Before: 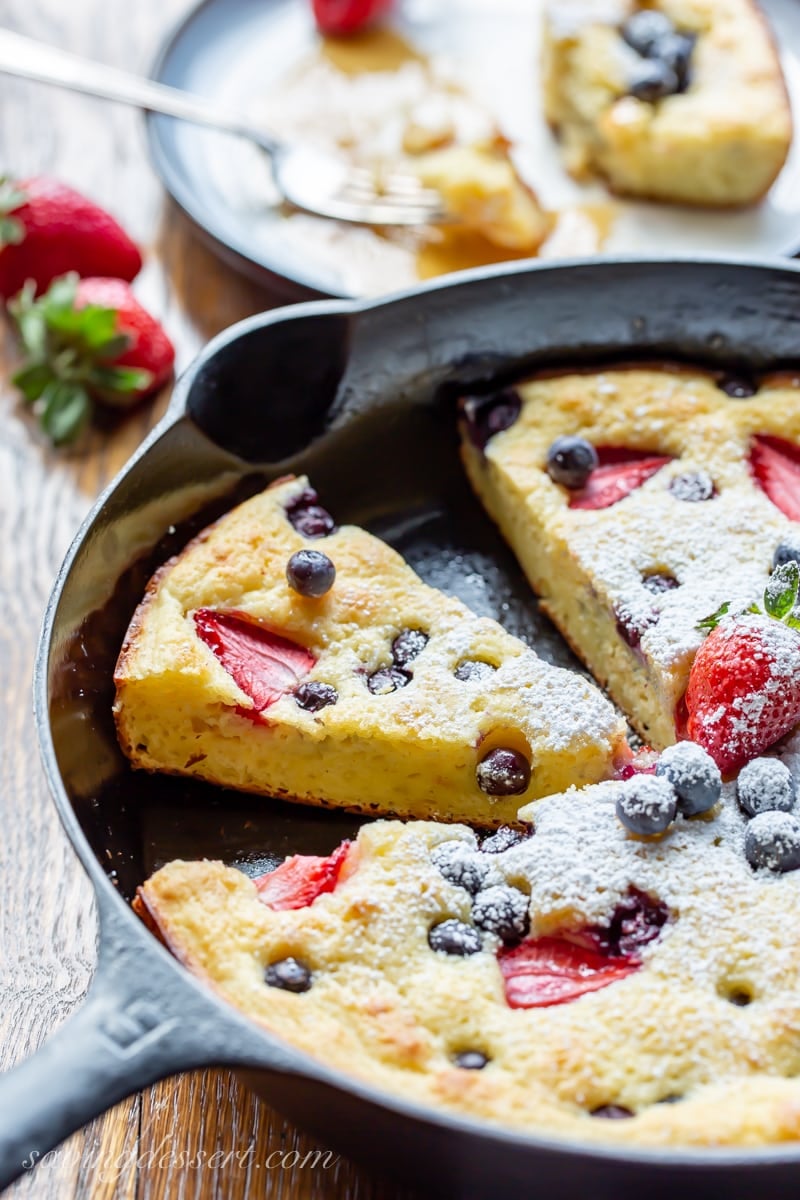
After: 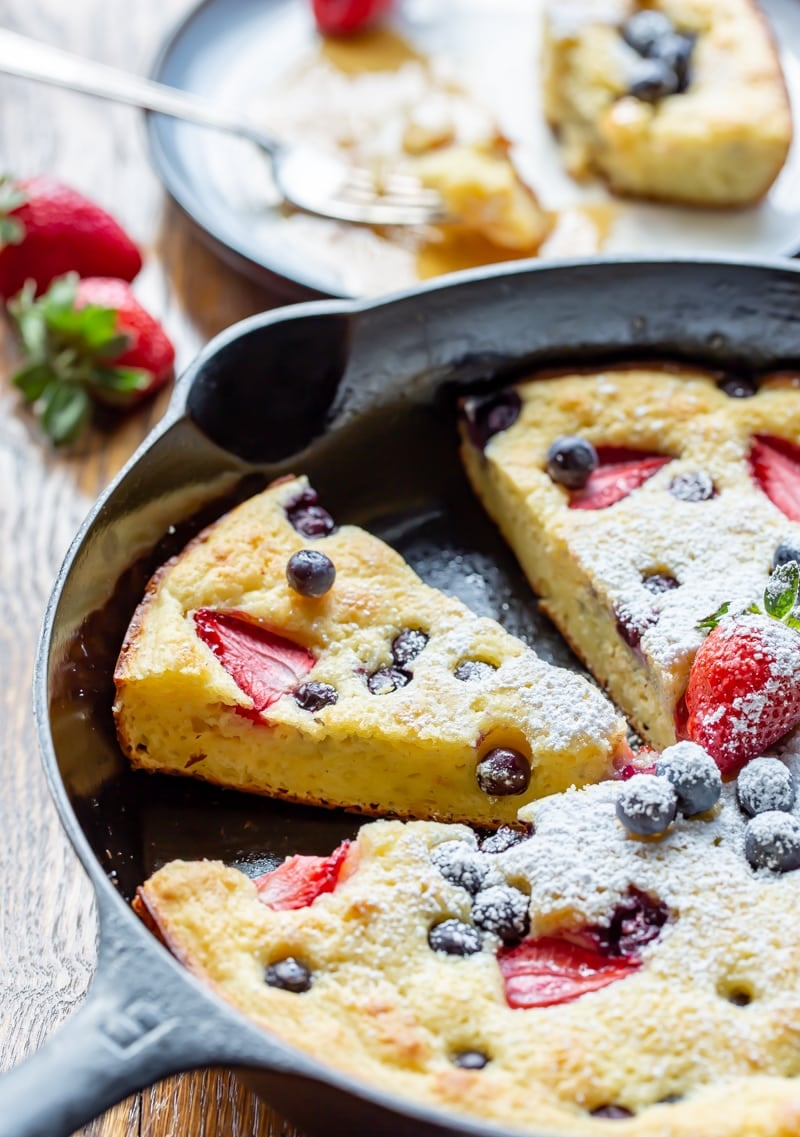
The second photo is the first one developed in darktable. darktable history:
crop and rotate: top 0%, bottom 5.185%
